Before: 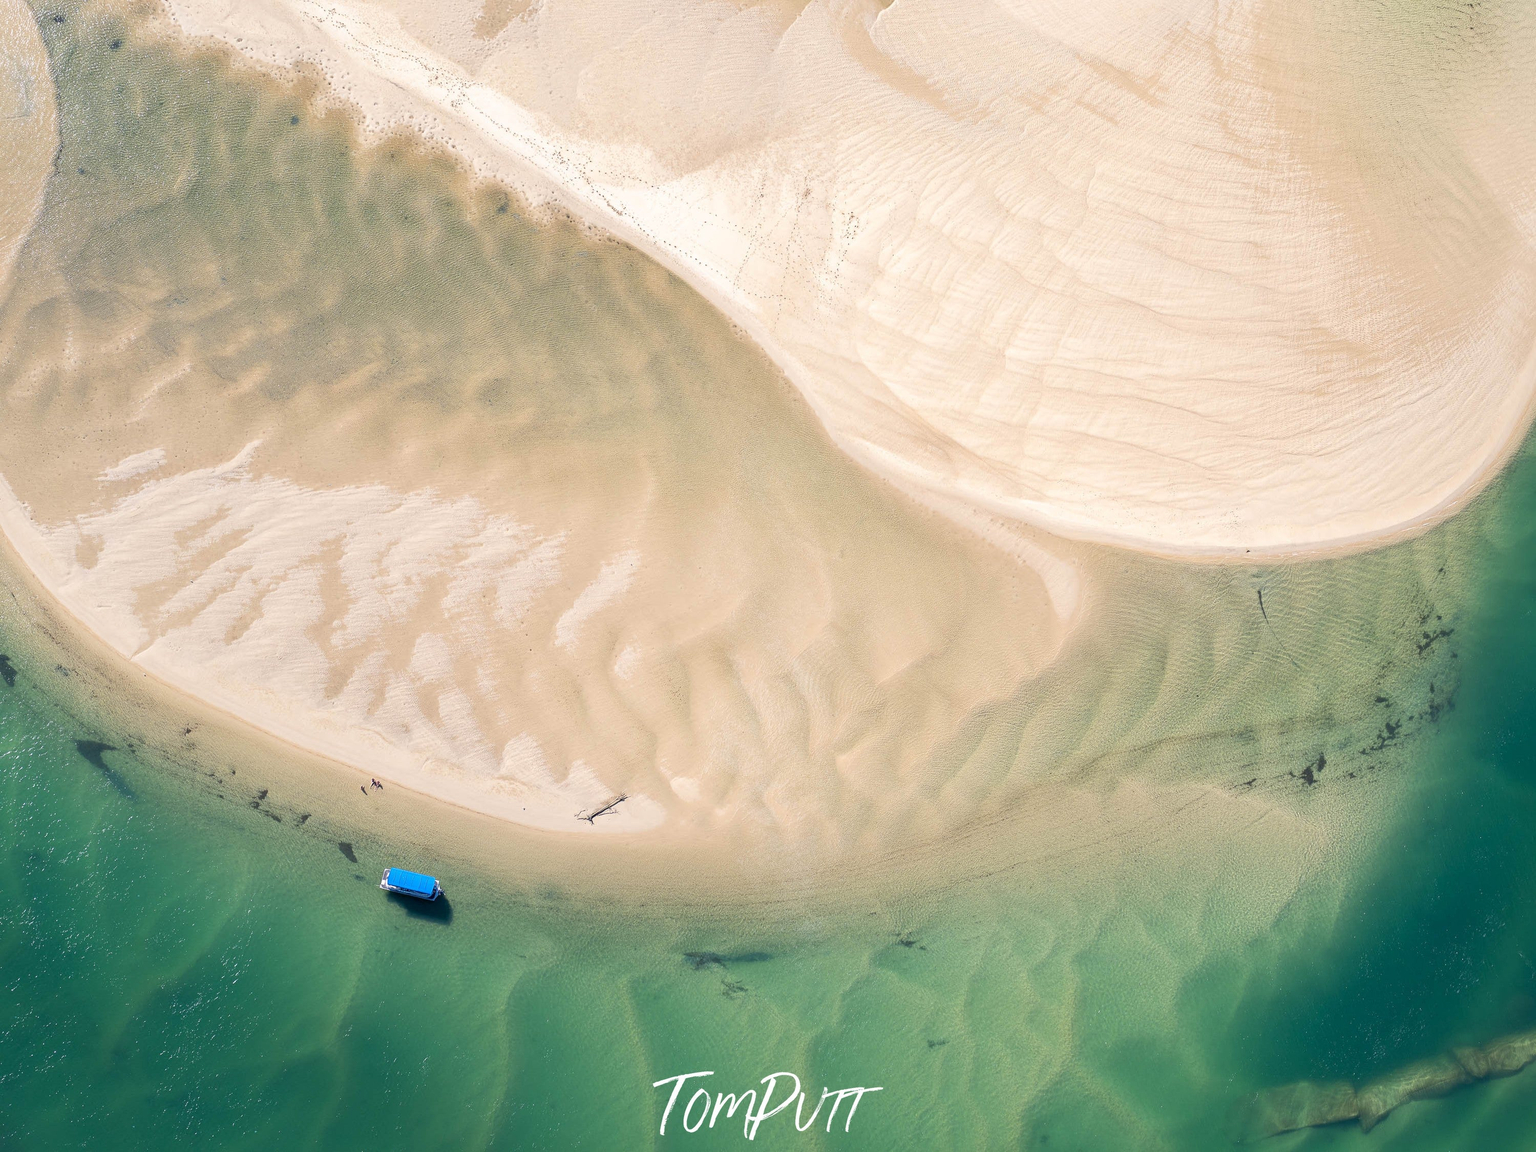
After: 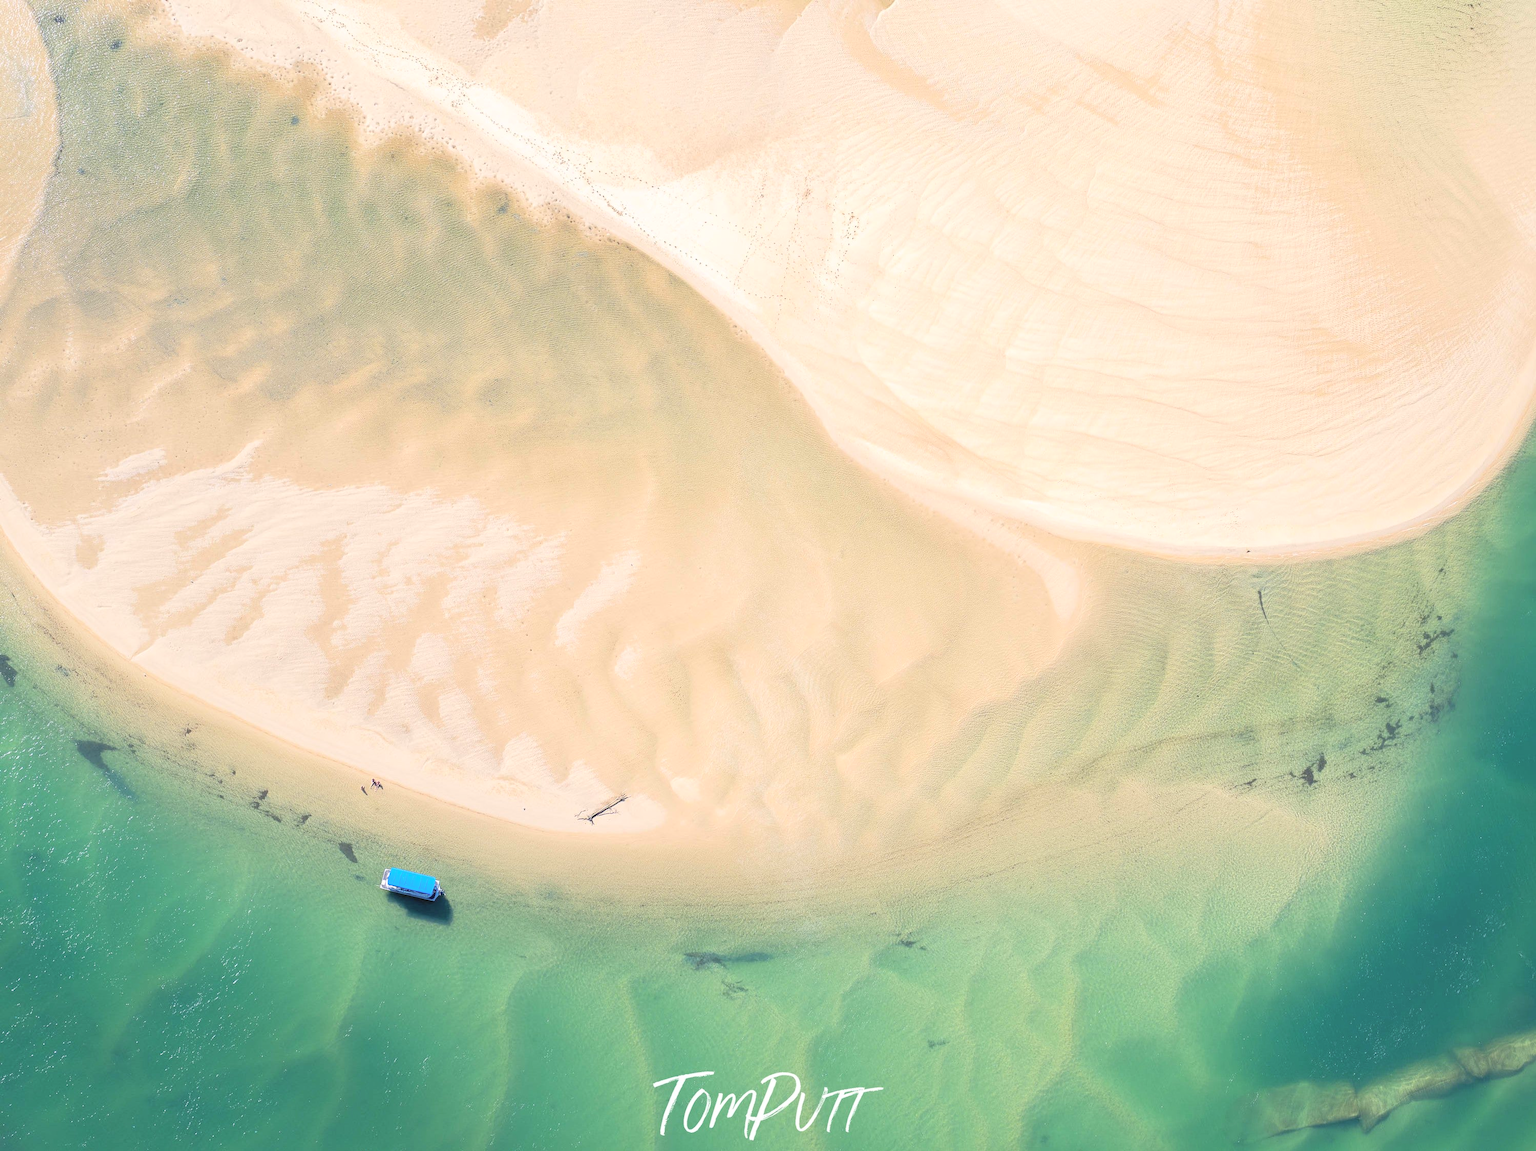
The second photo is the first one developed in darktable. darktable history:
contrast brightness saturation: contrast 0.096, brightness 0.314, saturation 0.143
